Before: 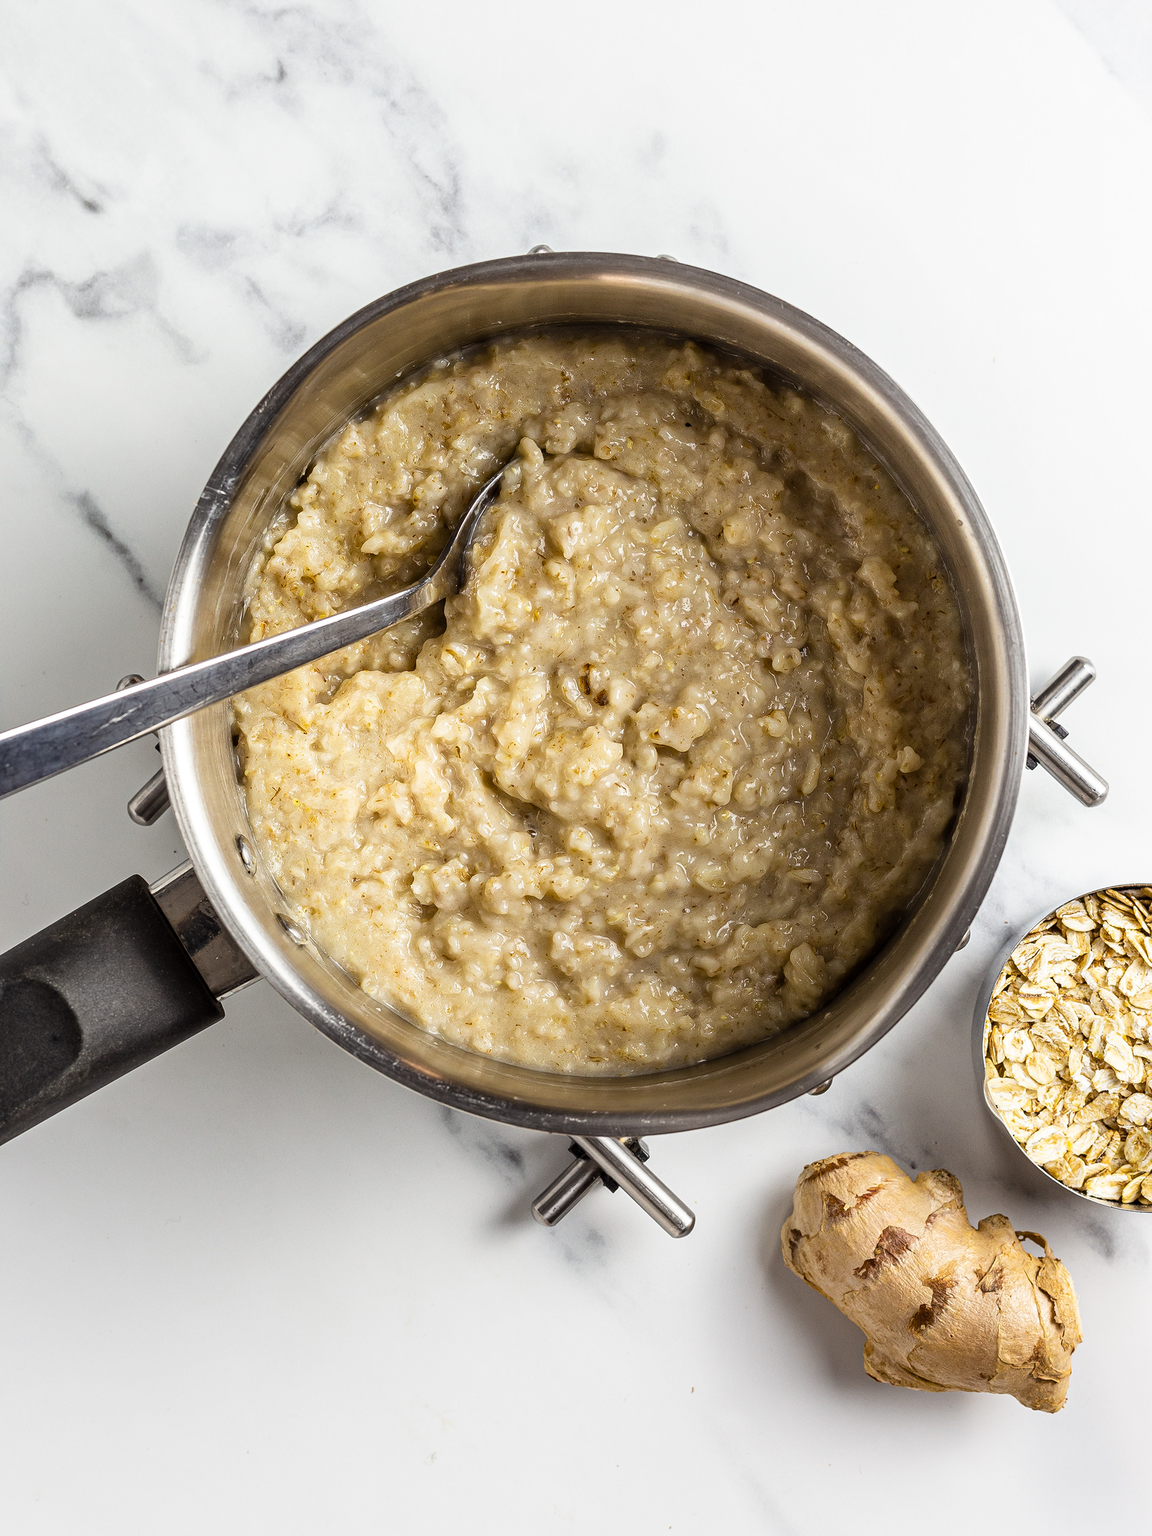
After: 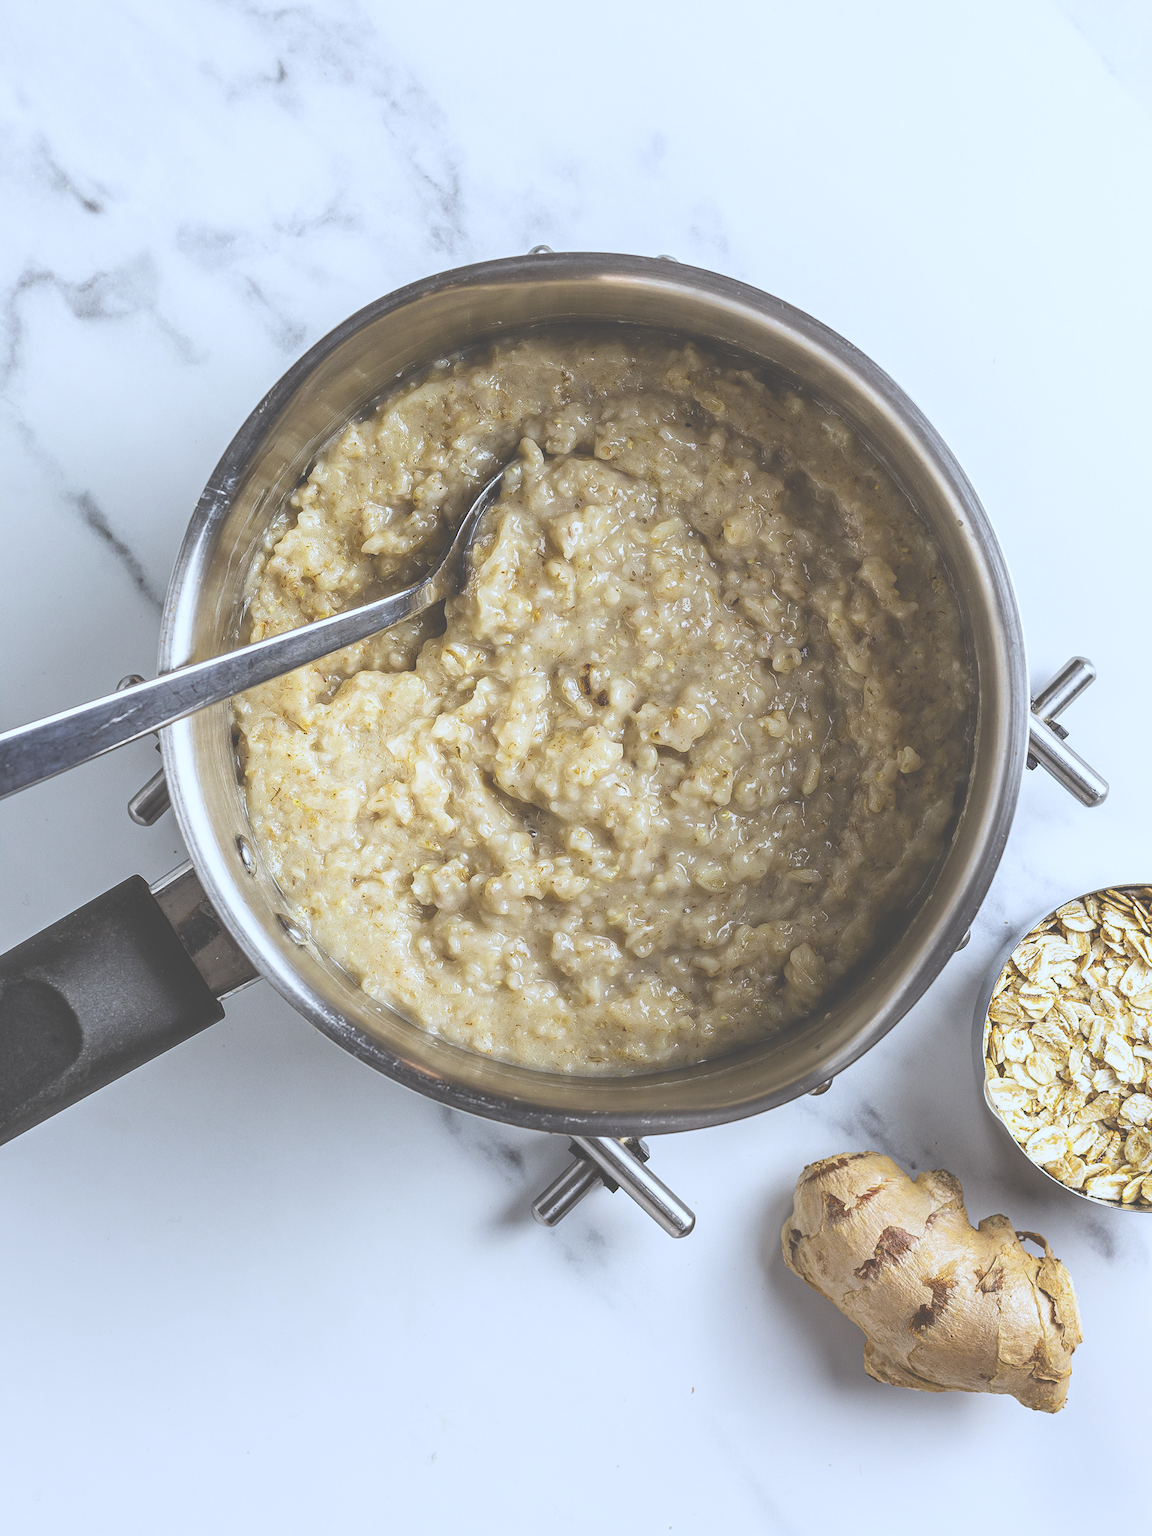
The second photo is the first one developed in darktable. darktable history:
exposure: black level correction -0.062, exposure -0.05 EV, compensate highlight preservation false
white balance: red 0.931, blue 1.11
